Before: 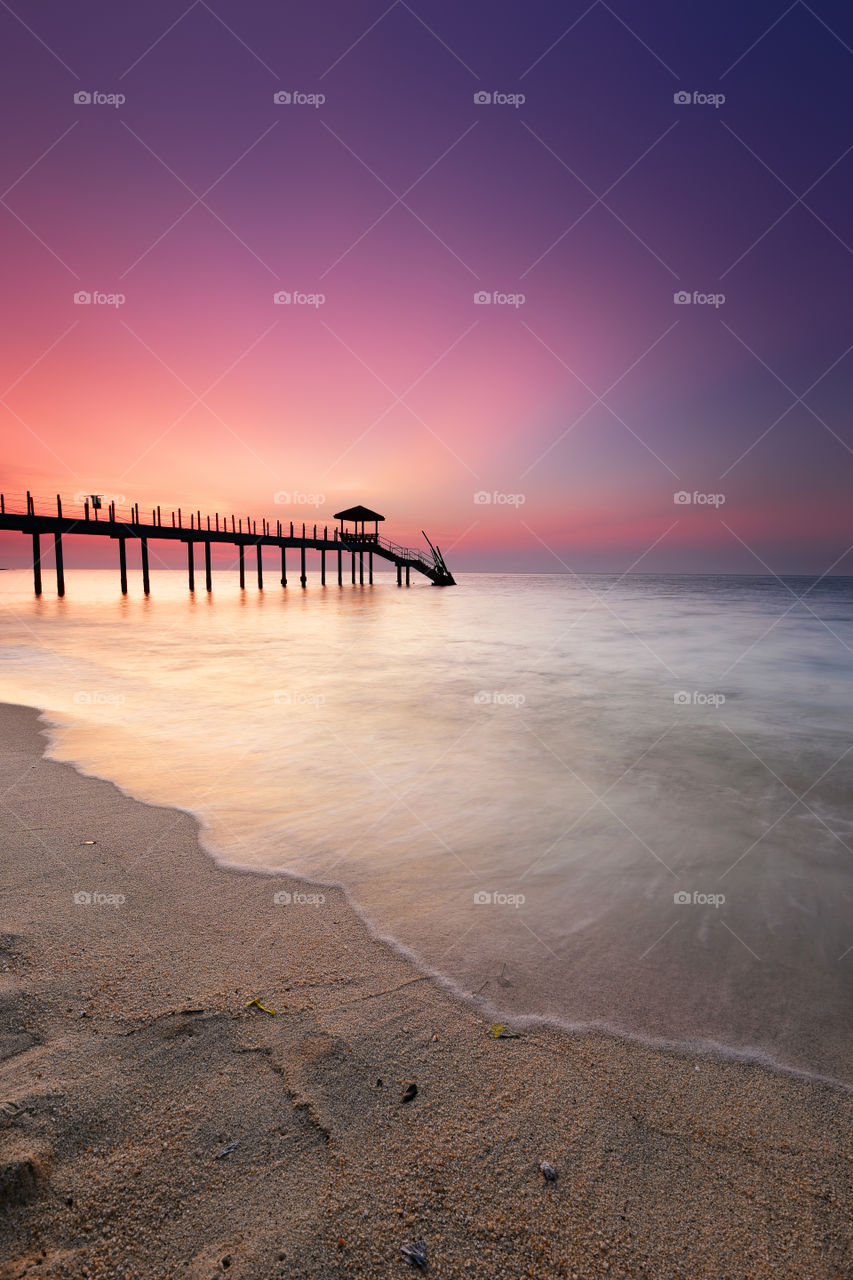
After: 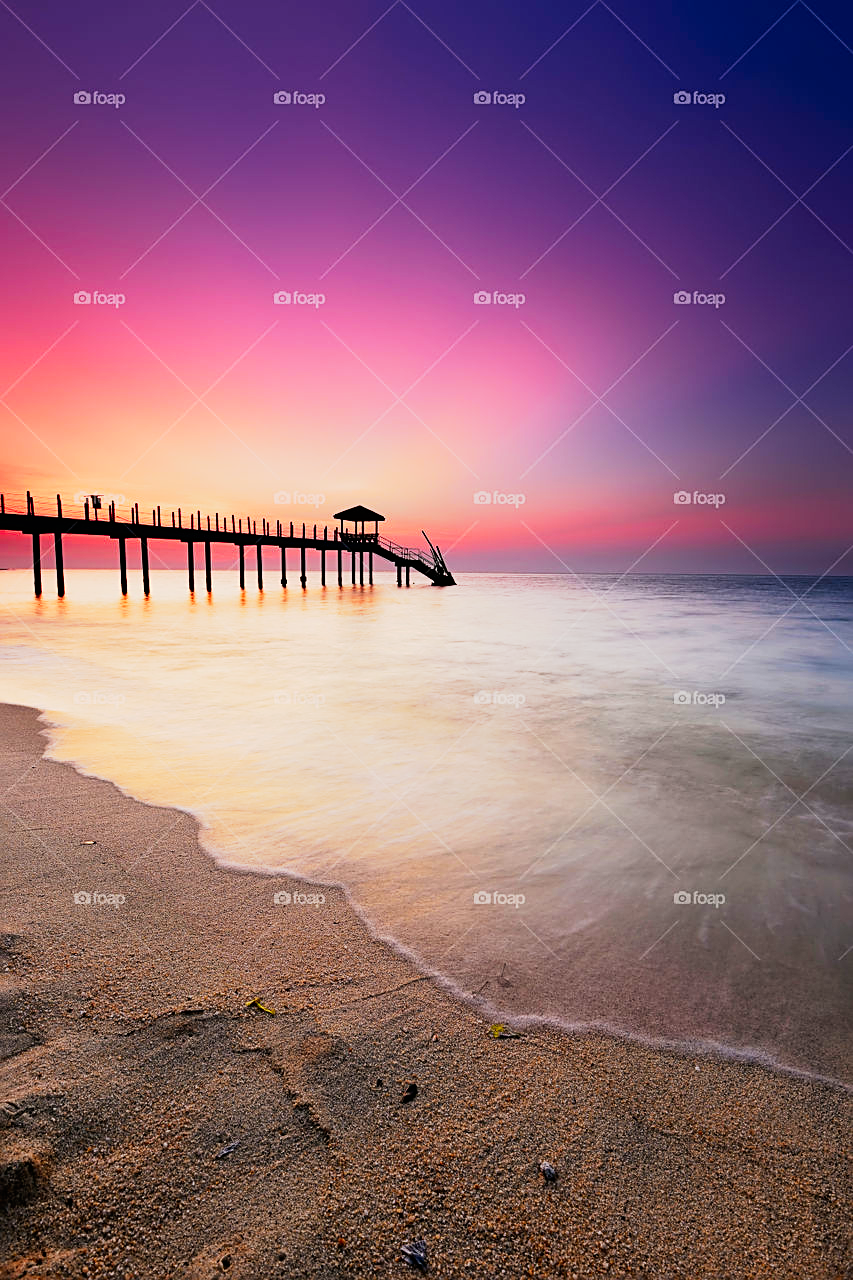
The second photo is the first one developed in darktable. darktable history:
tone equalizer: -7 EV 0.179 EV, -6 EV 0.152 EV, -5 EV 0.061 EV, -4 EV 0.079 EV, -2 EV -0.041 EV, -1 EV -0.024 EV, +0 EV -0.047 EV
contrast brightness saturation: contrast -0.091, brightness 0.052, saturation 0.075
sharpen: on, module defaults
tone curve: curves: ch0 [(0, 0) (0.003, 0.001) (0.011, 0.001) (0.025, 0.001) (0.044, 0.001) (0.069, 0.003) (0.1, 0.007) (0.136, 0.013) (0.177, 0.032) (0.224, 0.083) (0.277, 0.157) (0.335, 0.237) (0.399, 0.334) (0.468, 0.446) (0.543, 0.562) (0.623, 0.683) (0.709, 0.801) (0.801, 0.869) (0.898, 0.918) (1, 1)], preserve colors none
